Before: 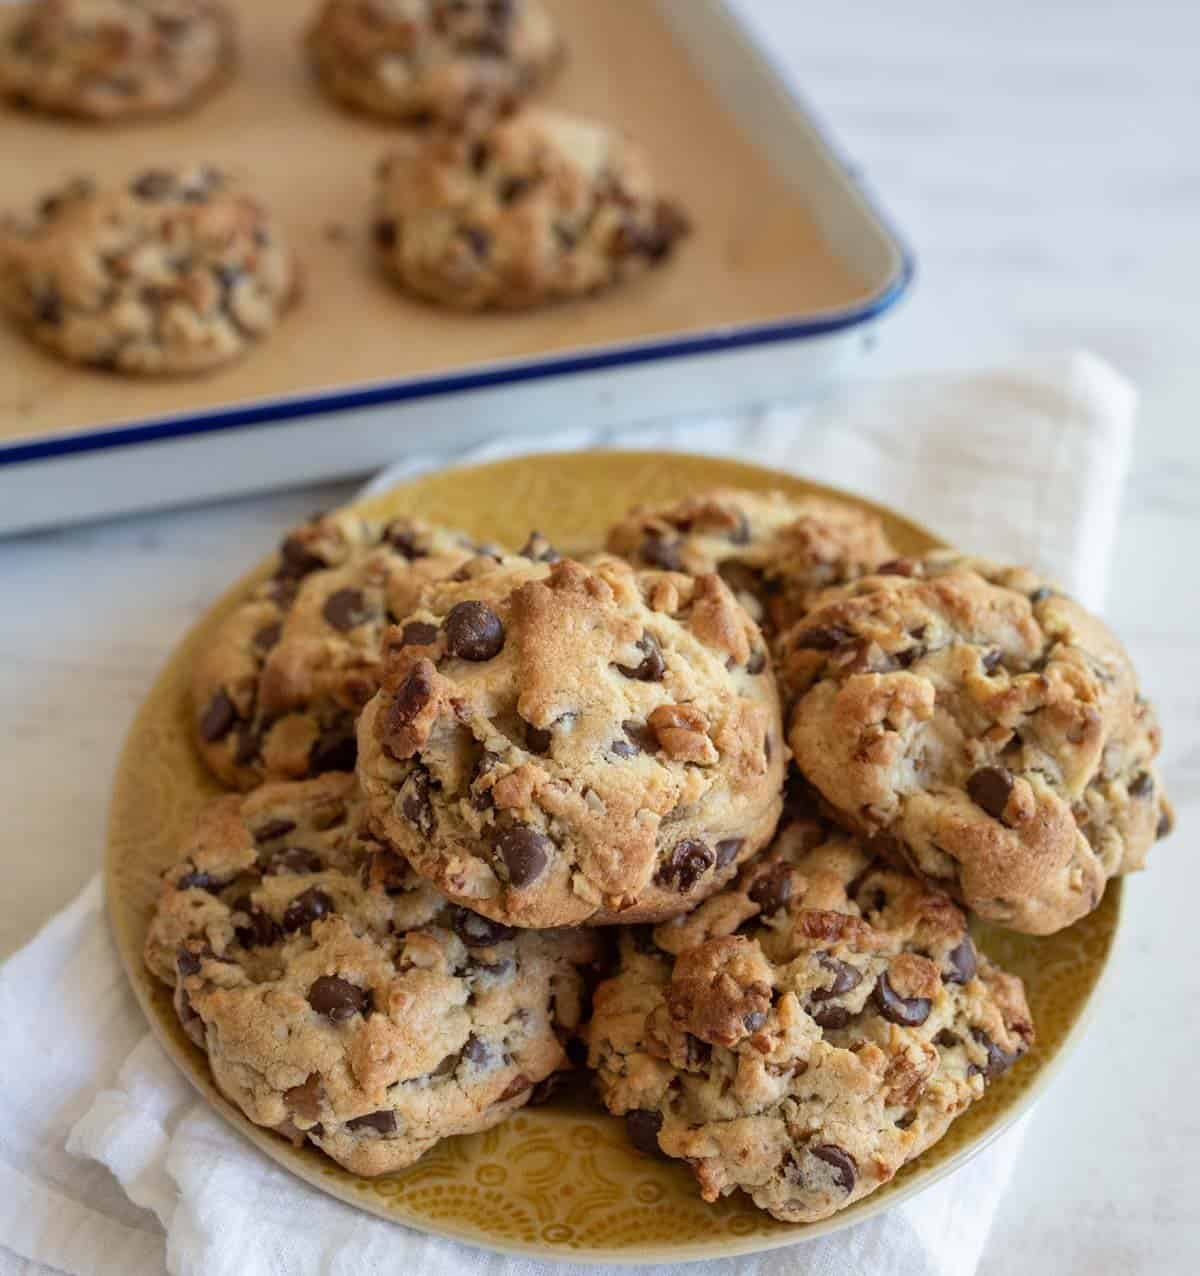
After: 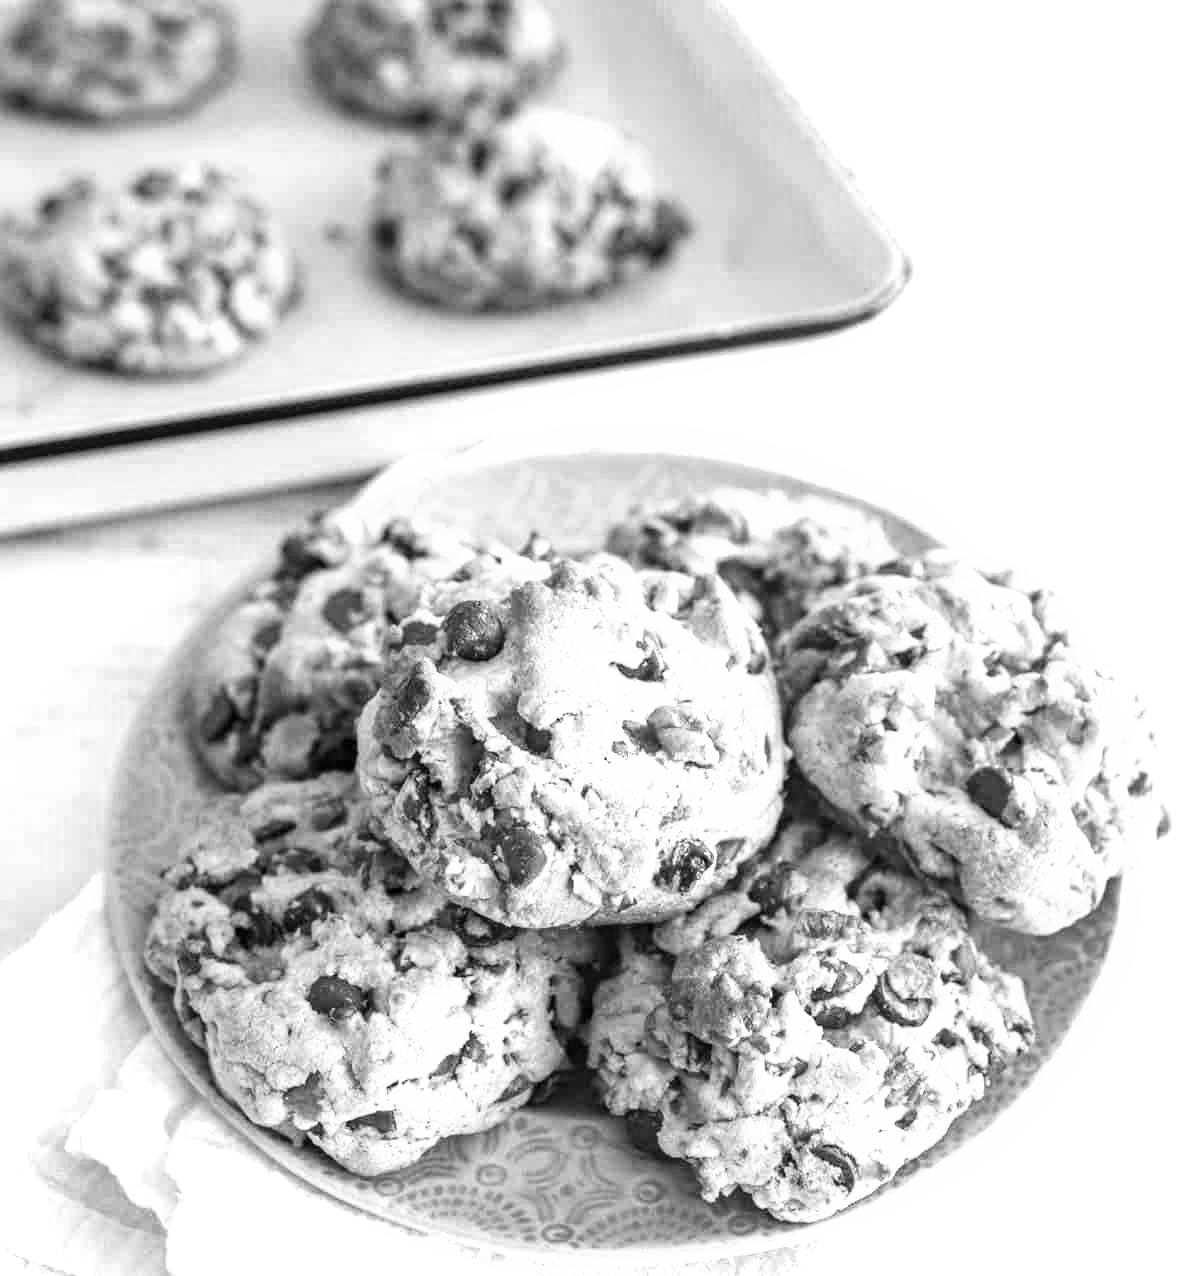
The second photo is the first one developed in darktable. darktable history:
contrast brightness saturation: contrast 0.1, saturation -0.3
exposure: black level correction 0, exposure 1.45 EV, compensate exposure bias true, compensate highlight preservation false
velvia: strength 67.07%, mid-tones bias 0.972
local contrast: on, module defaults
monochrome: on, module defaults
haze removal: compatibility mode true, adaptive false
